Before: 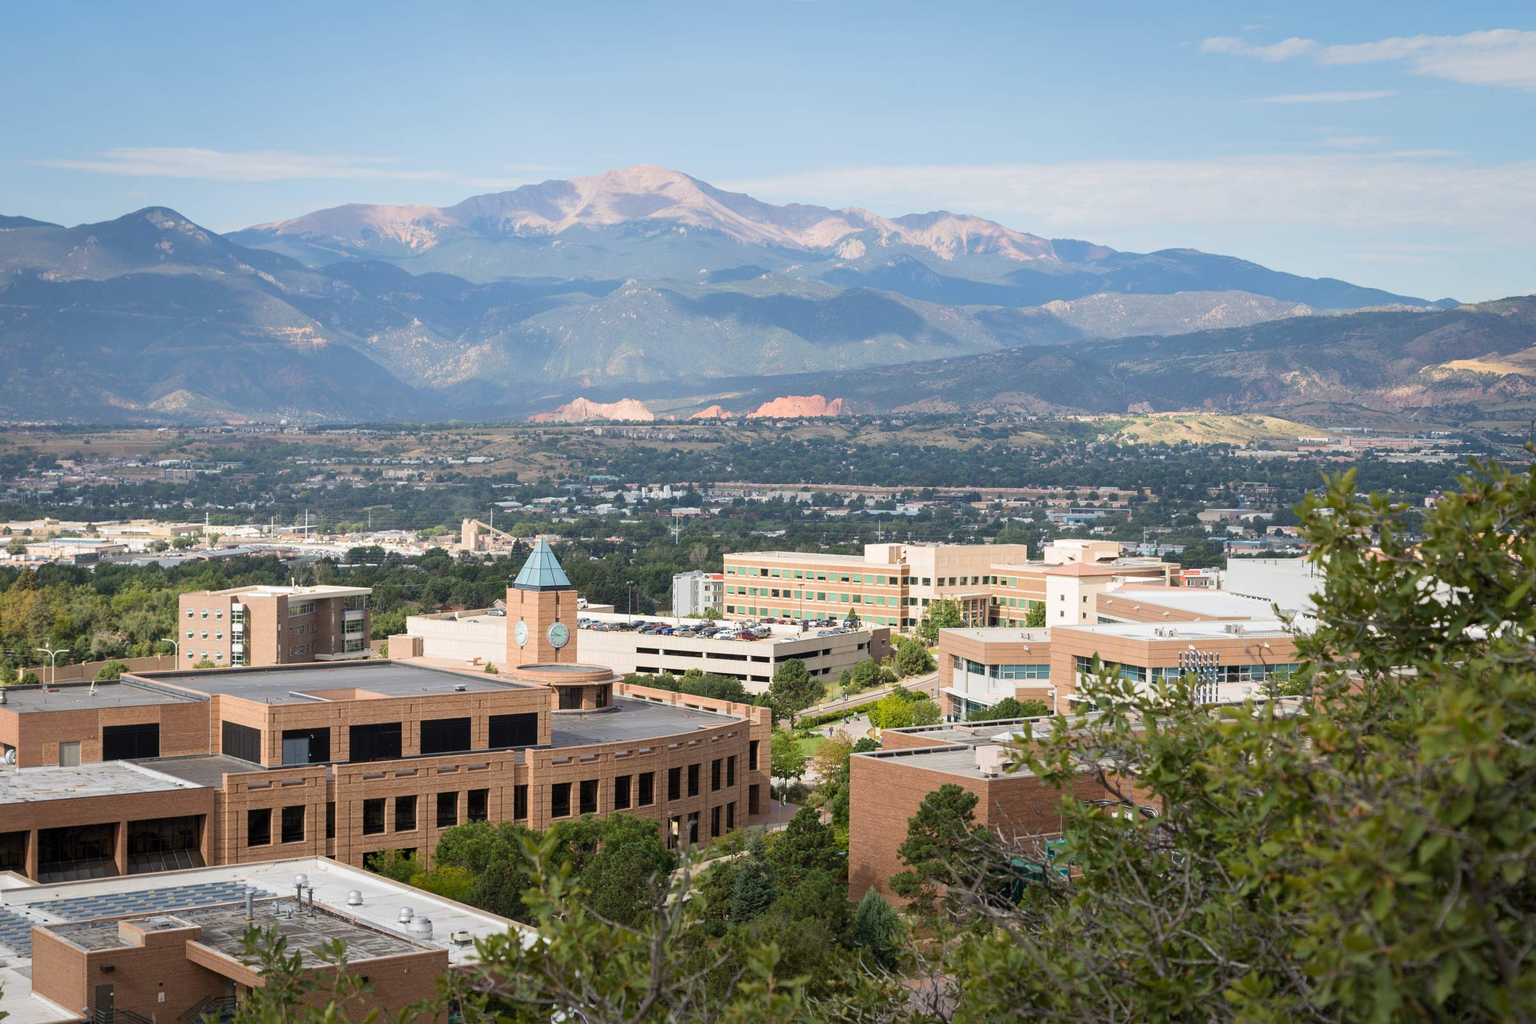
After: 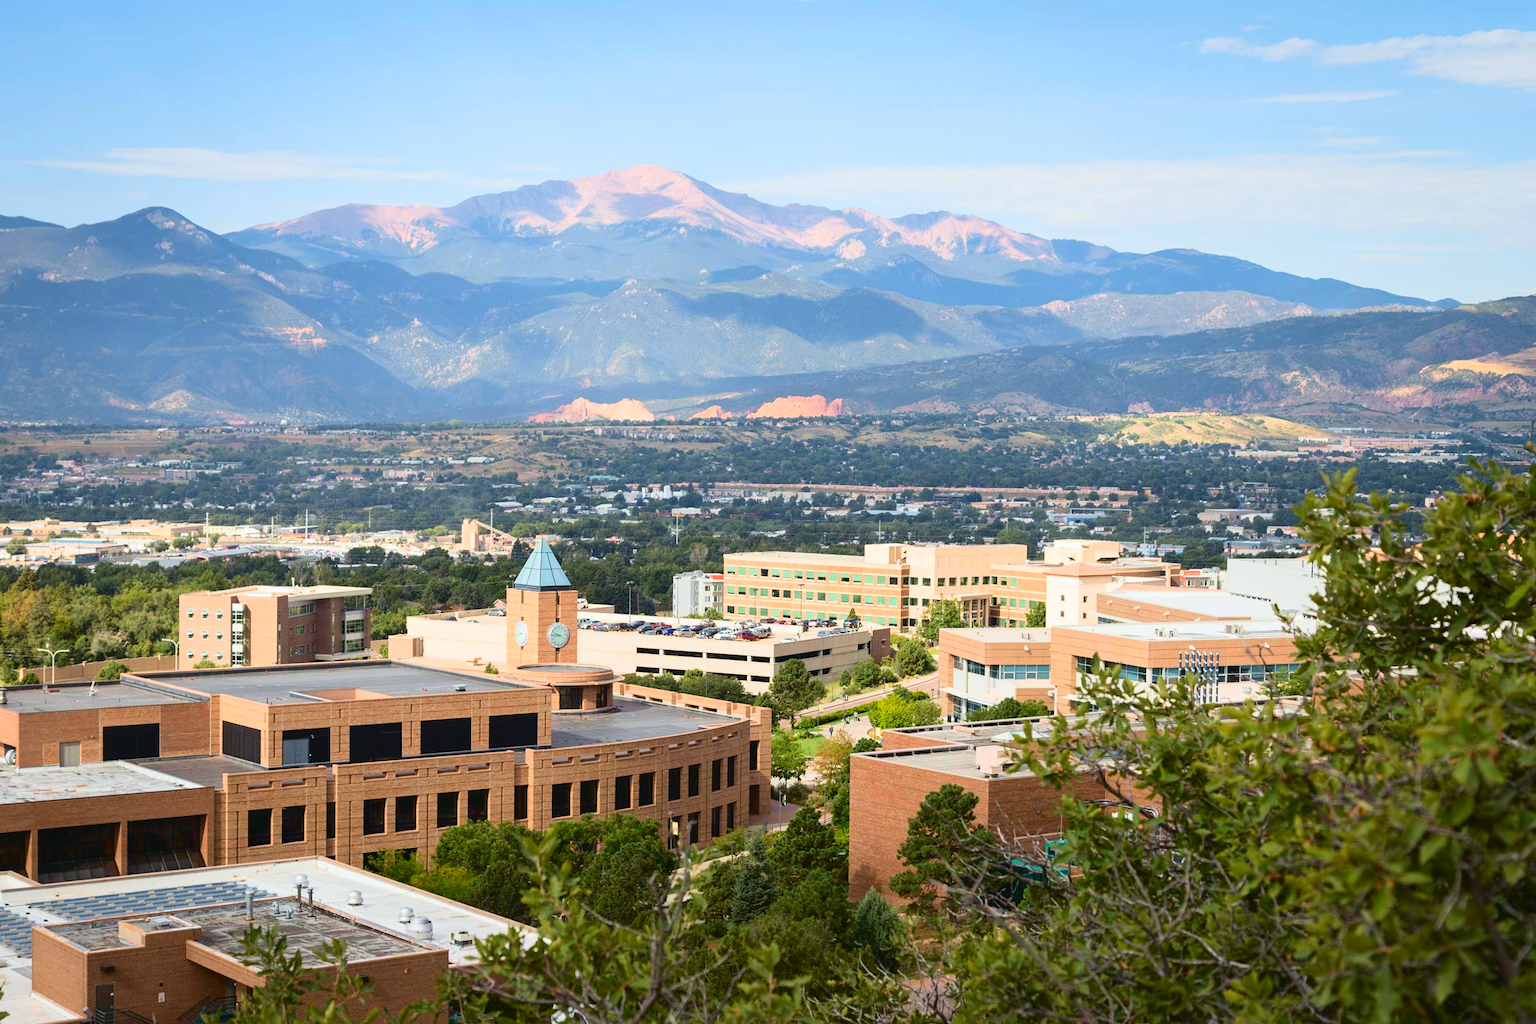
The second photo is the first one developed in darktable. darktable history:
tone curve: curves: ch0 [(0.001, 0.034) (0.115, 0.093) (0.251, 0.232) (0.382, 0.397) (0.652, 0.719) (0.802, 0.876) (1, 0.998)]; ch1 [(0, 0) (0.384, 0.324) (0.472, 0.466) (0.504, 0.5) (0.517, 0.533) (0.547, 0.564) (0.582, 0.628) (0.657, 0.727) (1, 1)]; ch2 [(0, 0) (0.278, 0.232) (0.5, 0.5) (0.531, 0.552) (0.61, 0.653) (1, 1)], color space Lab, independent channels, preserve colors none
